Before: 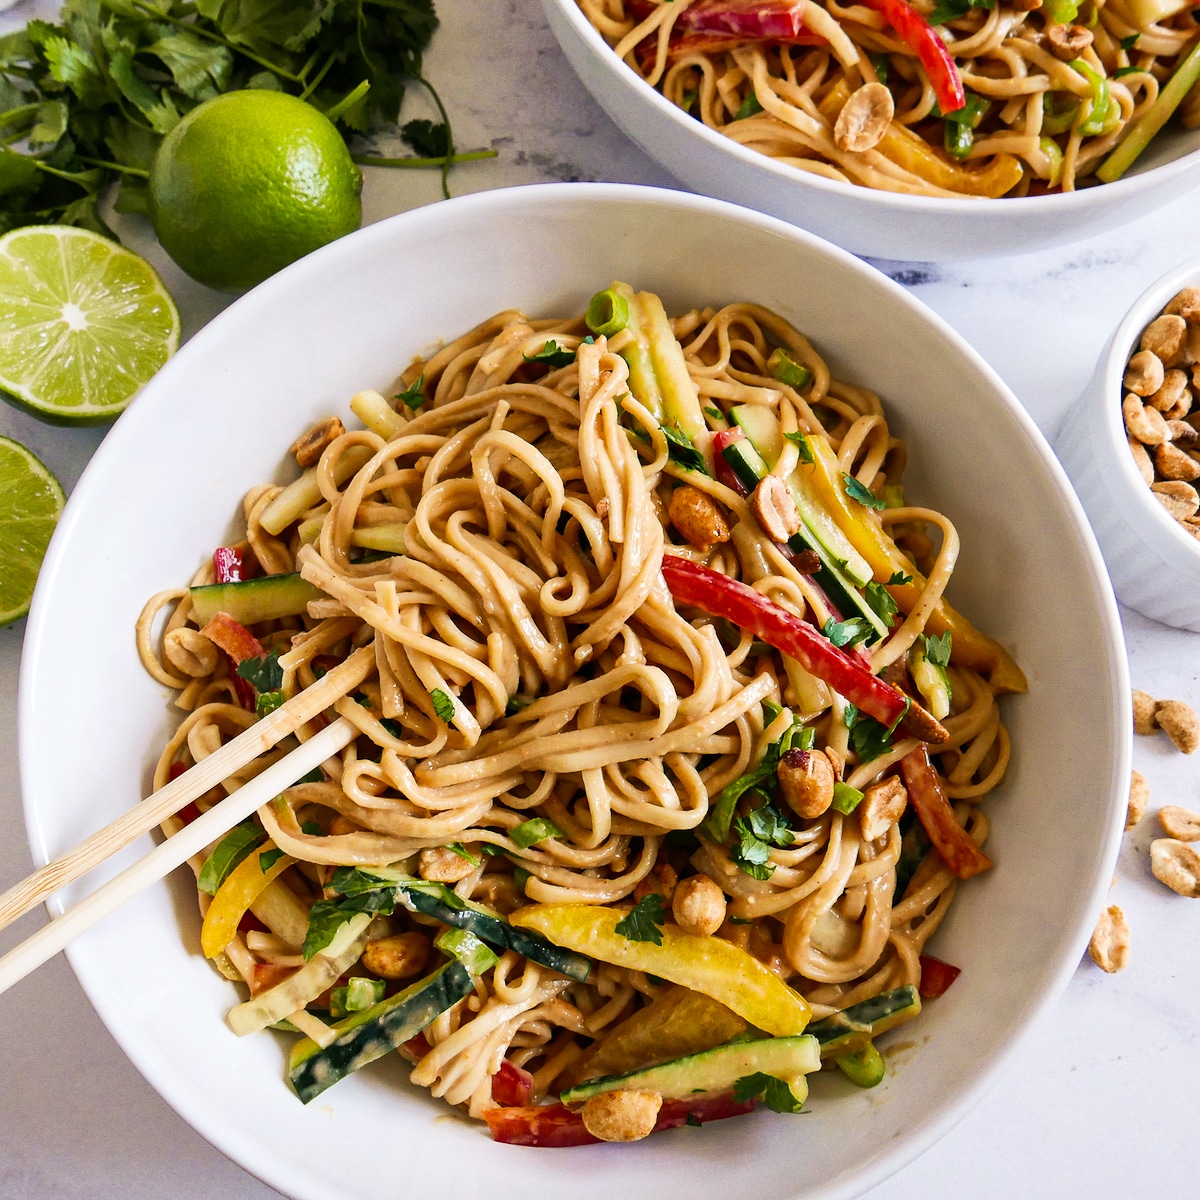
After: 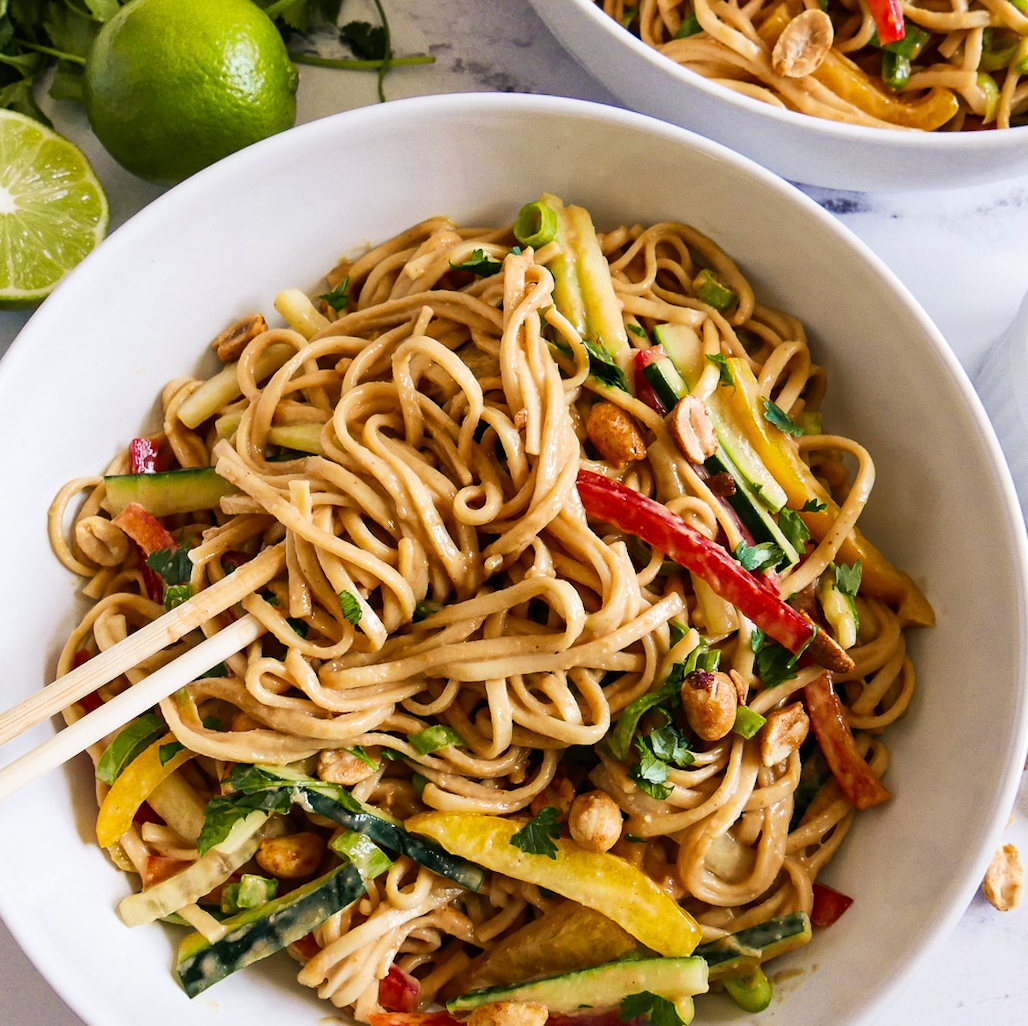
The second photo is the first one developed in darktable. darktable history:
crop and rotate: angle -3.11°, left 5.045%, top 5.215%, right 4.758%, bottom 4.734%
